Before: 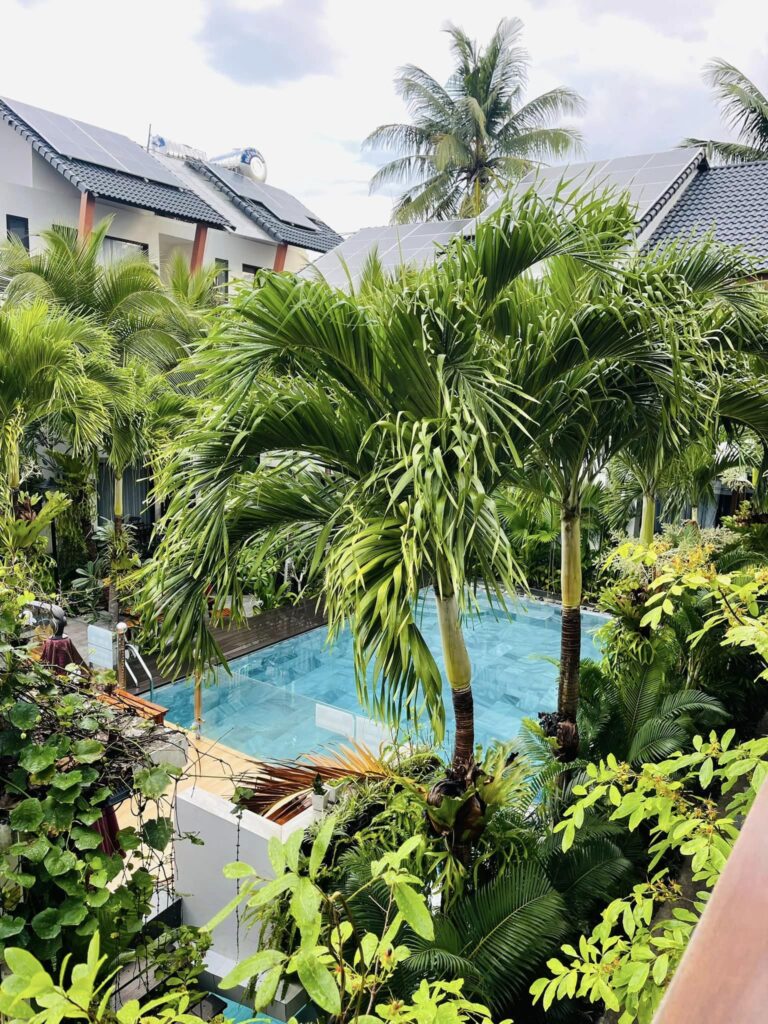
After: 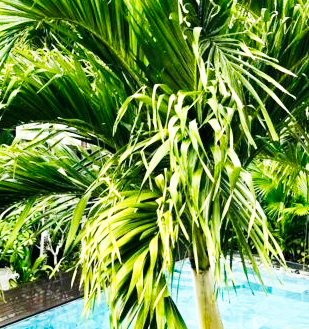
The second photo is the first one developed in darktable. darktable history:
base curve: curves: ch0 [(0, 0) (0.007, 0.004) (0.027, 0.03) (0.046, 0.07) (0.207, 0.54) (0.442, 0.872) (0.673, 0.972) (1, 1)], preserve colors none
crop: left 31.885%, top 31.953%, right 27.8%, bottom 35.867%
